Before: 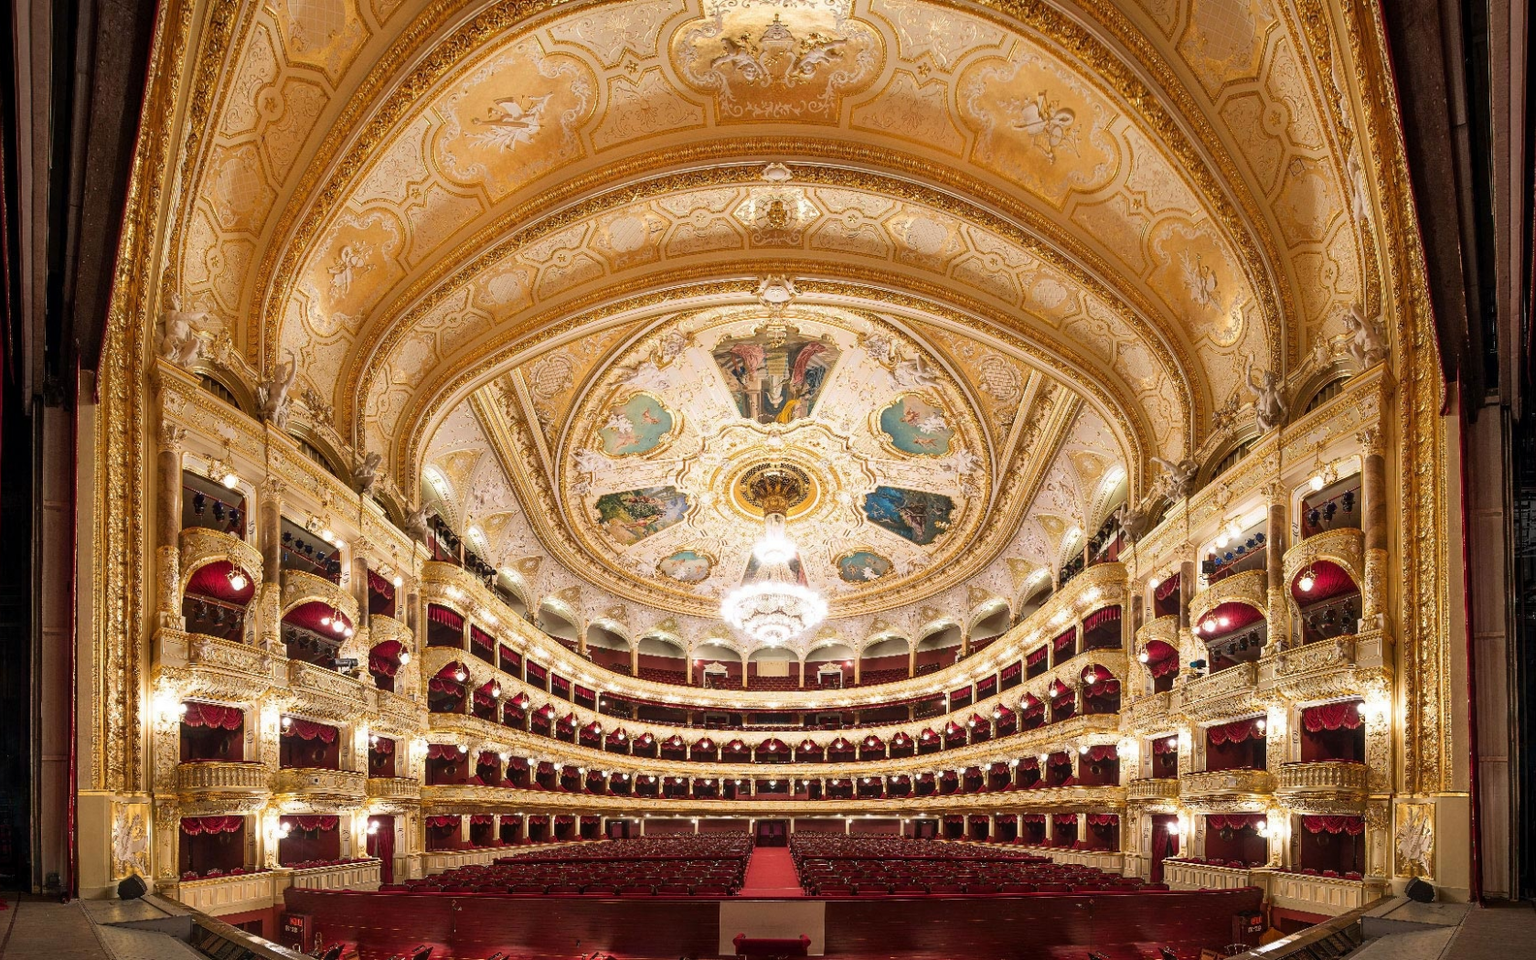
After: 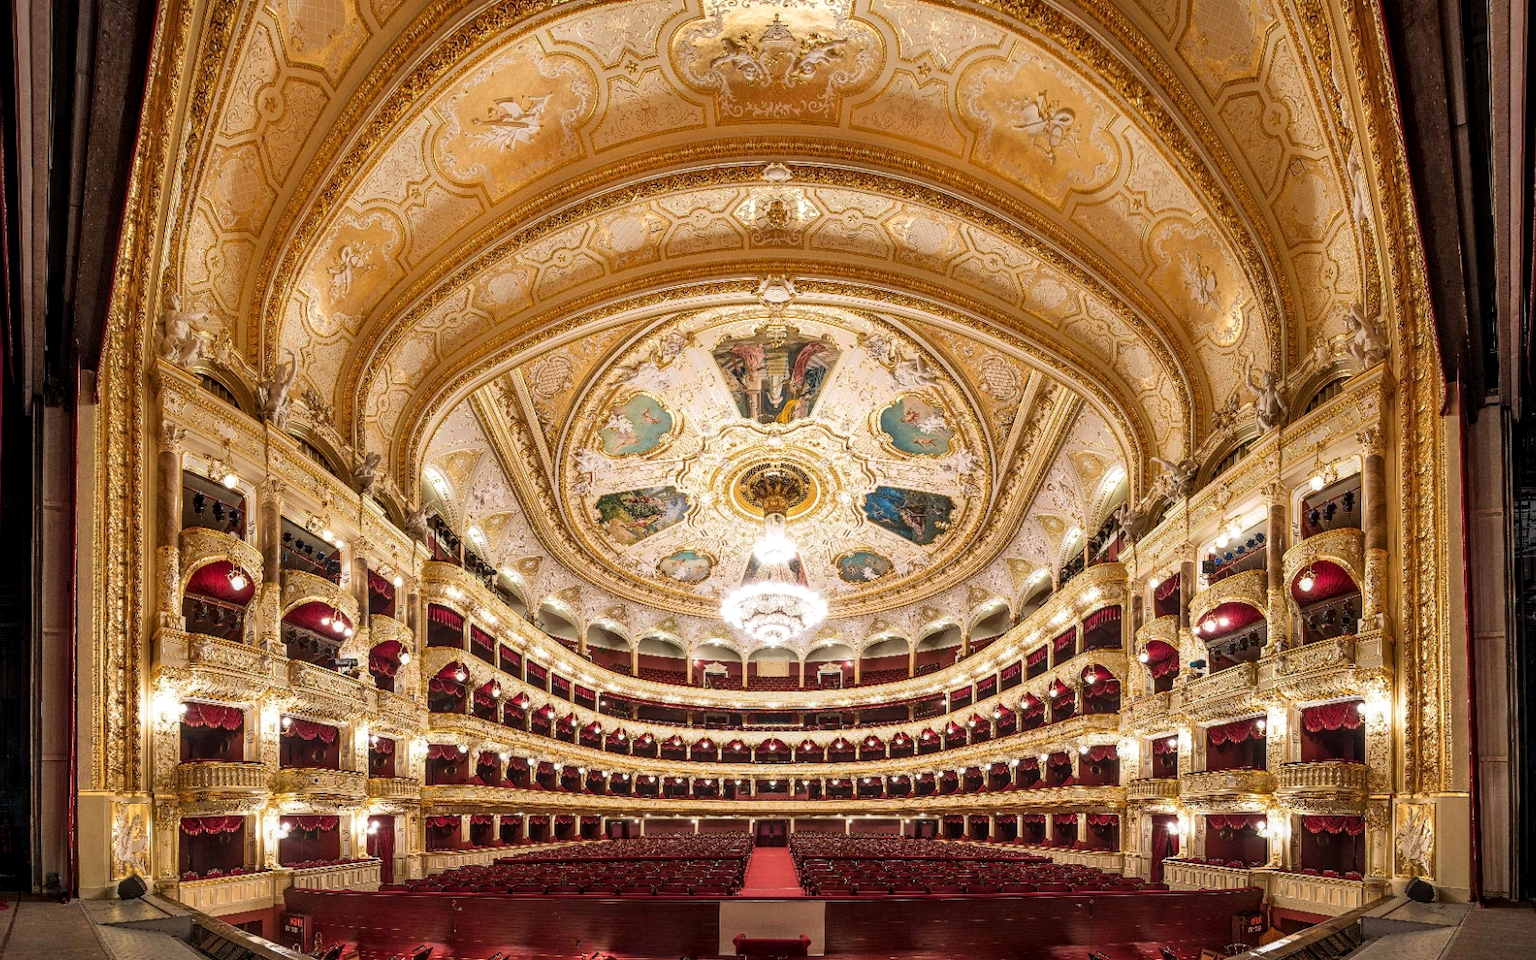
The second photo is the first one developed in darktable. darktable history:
local contrast: on, module defaults
shadows and highlights: shadows 29.25, highlights -28.78, highlights color adjustment 45.92%, low approximation 0.01, soften with gaussian
